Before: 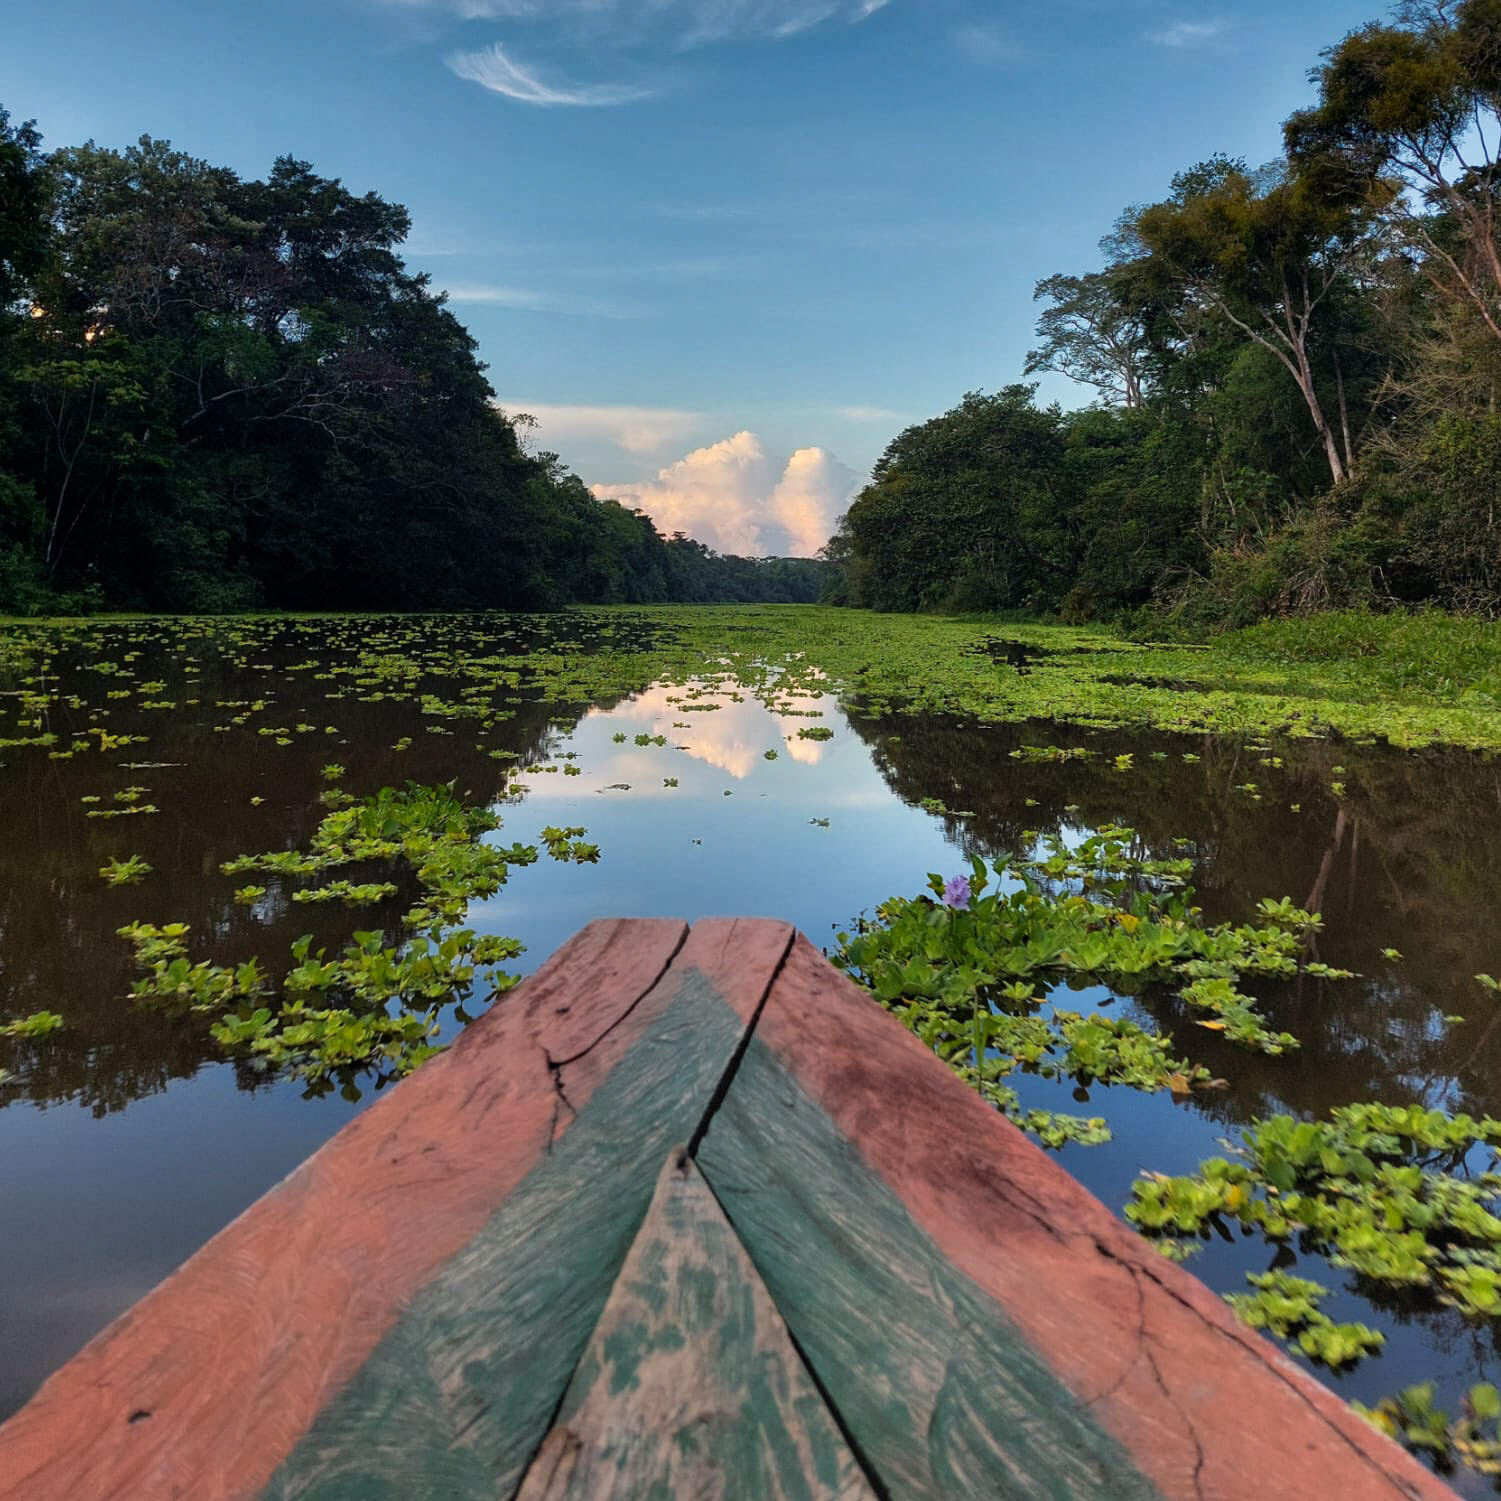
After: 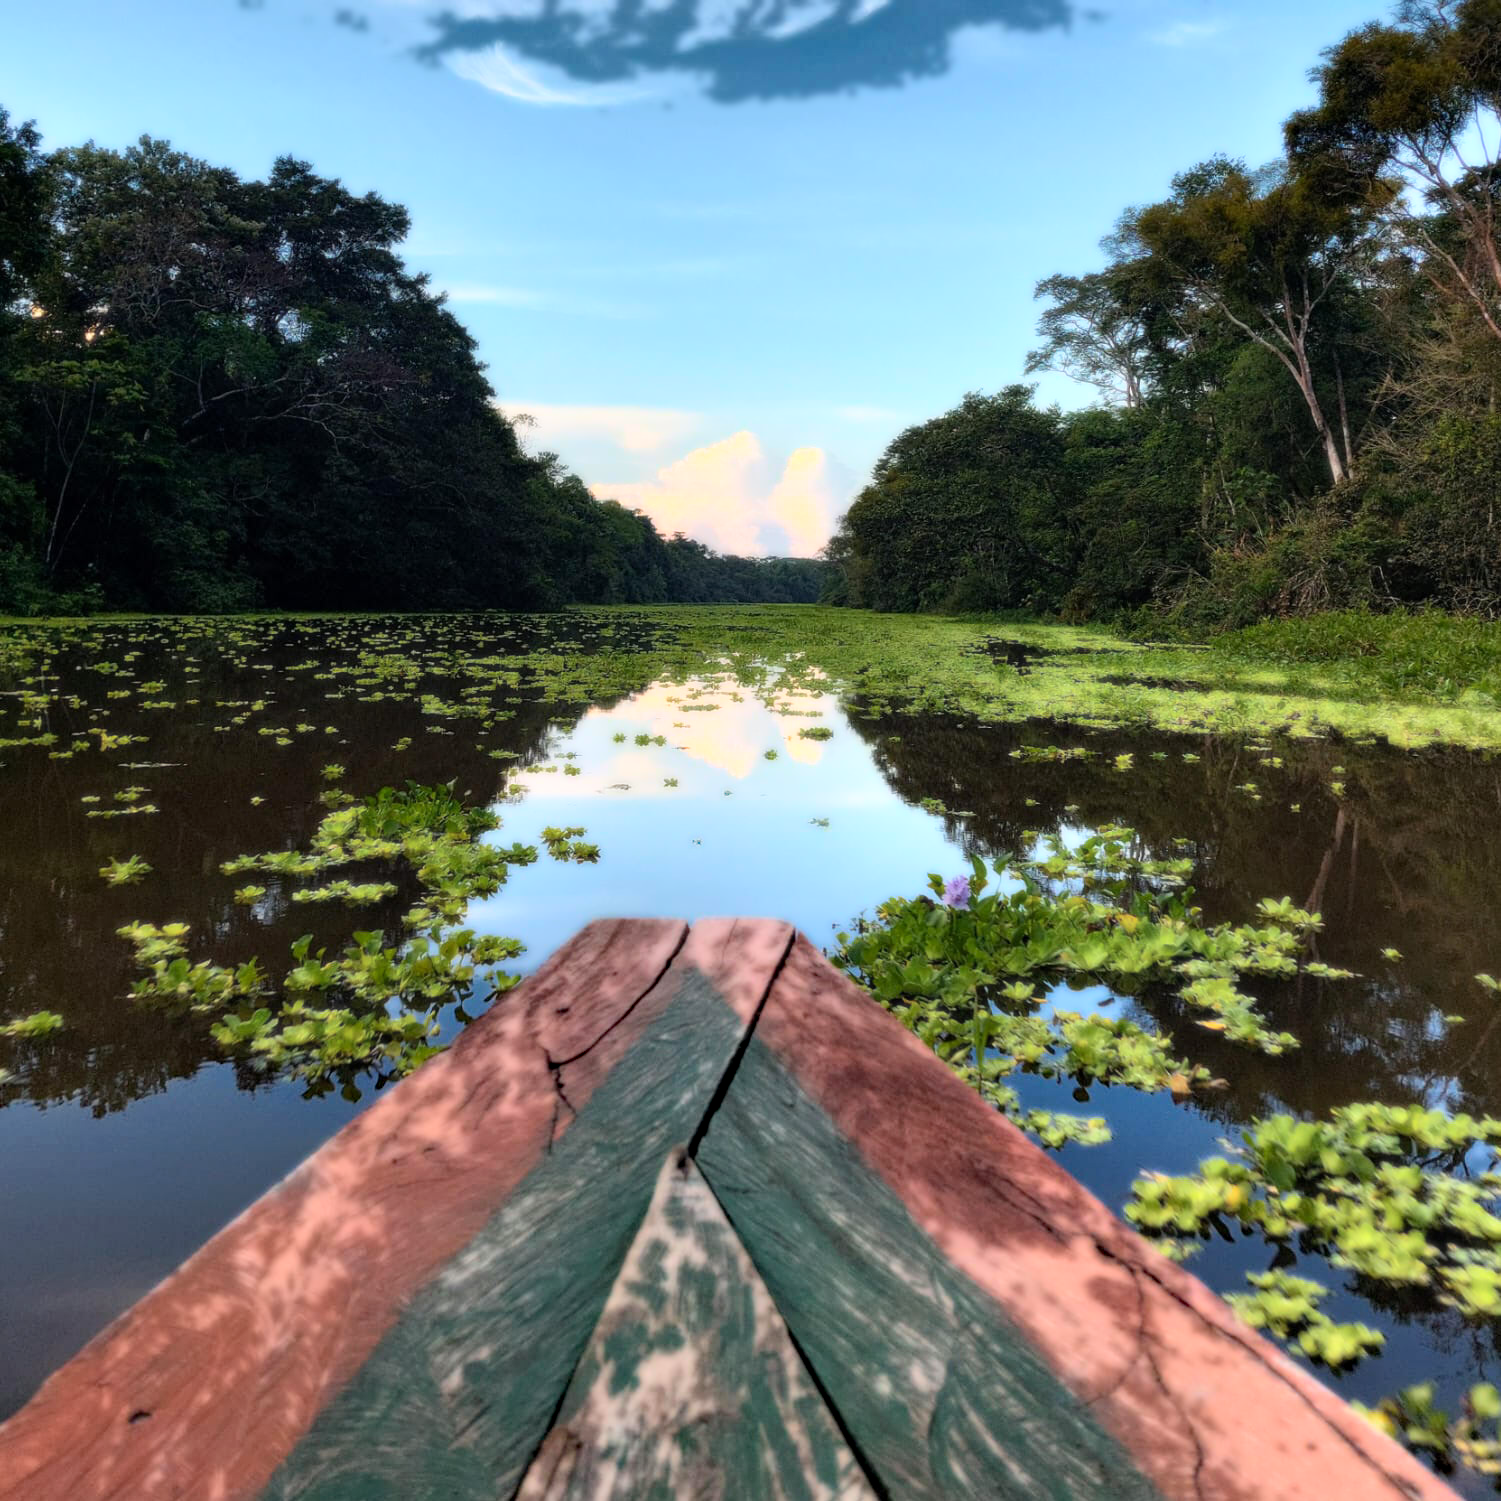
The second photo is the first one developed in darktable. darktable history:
haze removal: compatibility mode true, adaptive false
tone equalizer: on, module defaults
bloom: size 0%, threshold 54.82%, strength 8.31%
